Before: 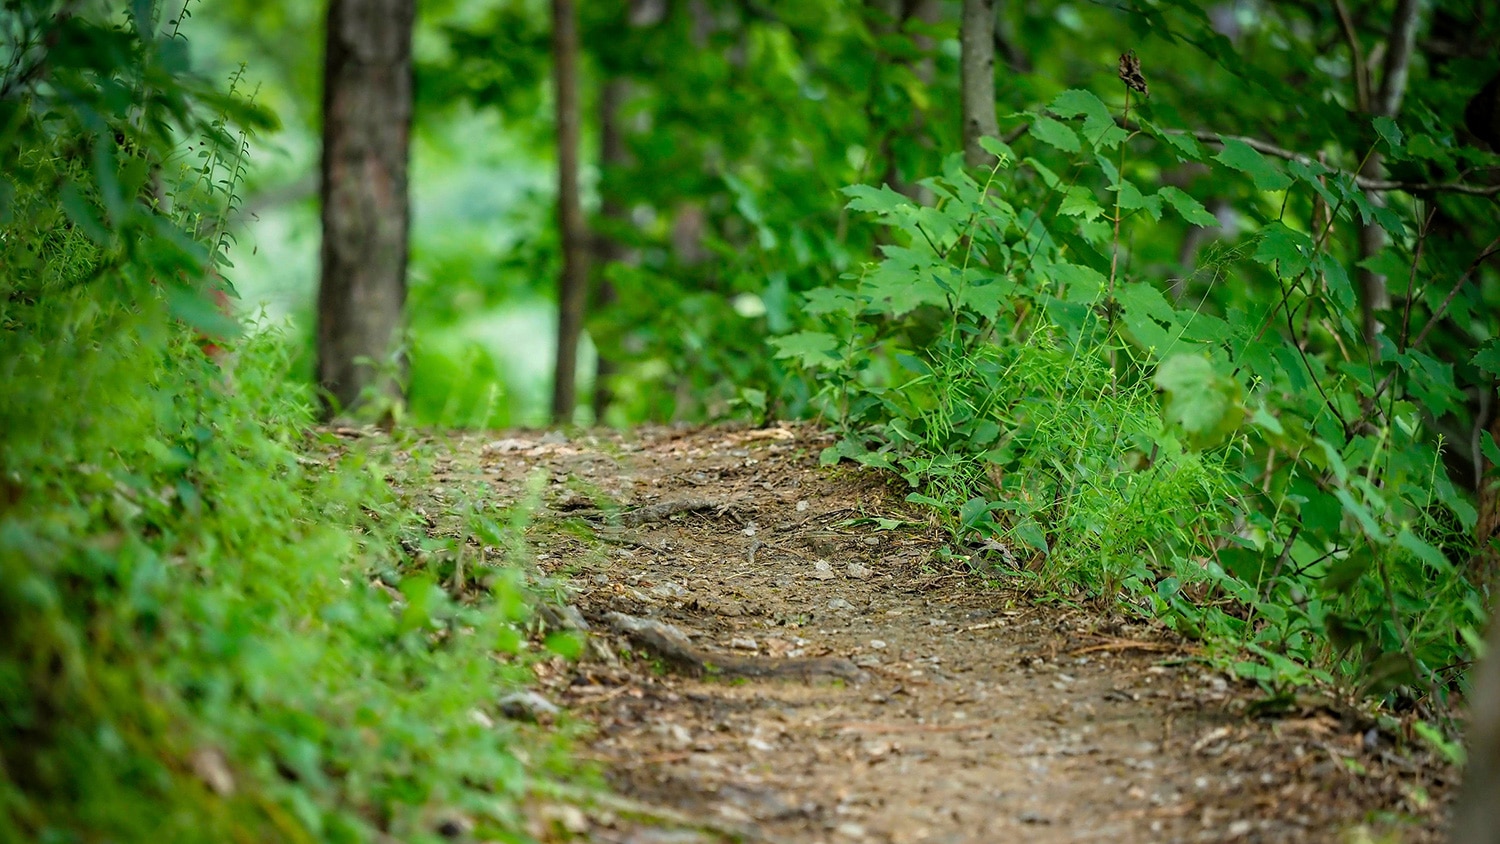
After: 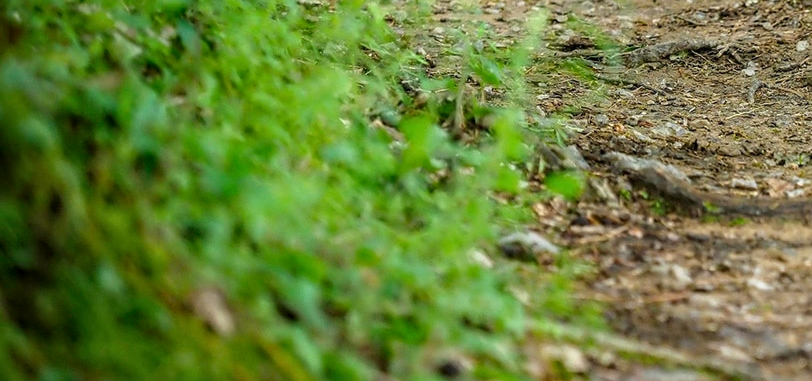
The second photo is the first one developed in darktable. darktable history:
local contrast: detail 115%
crop and rotate: top 54.612%, right 45.851%, bottom 0.154%
